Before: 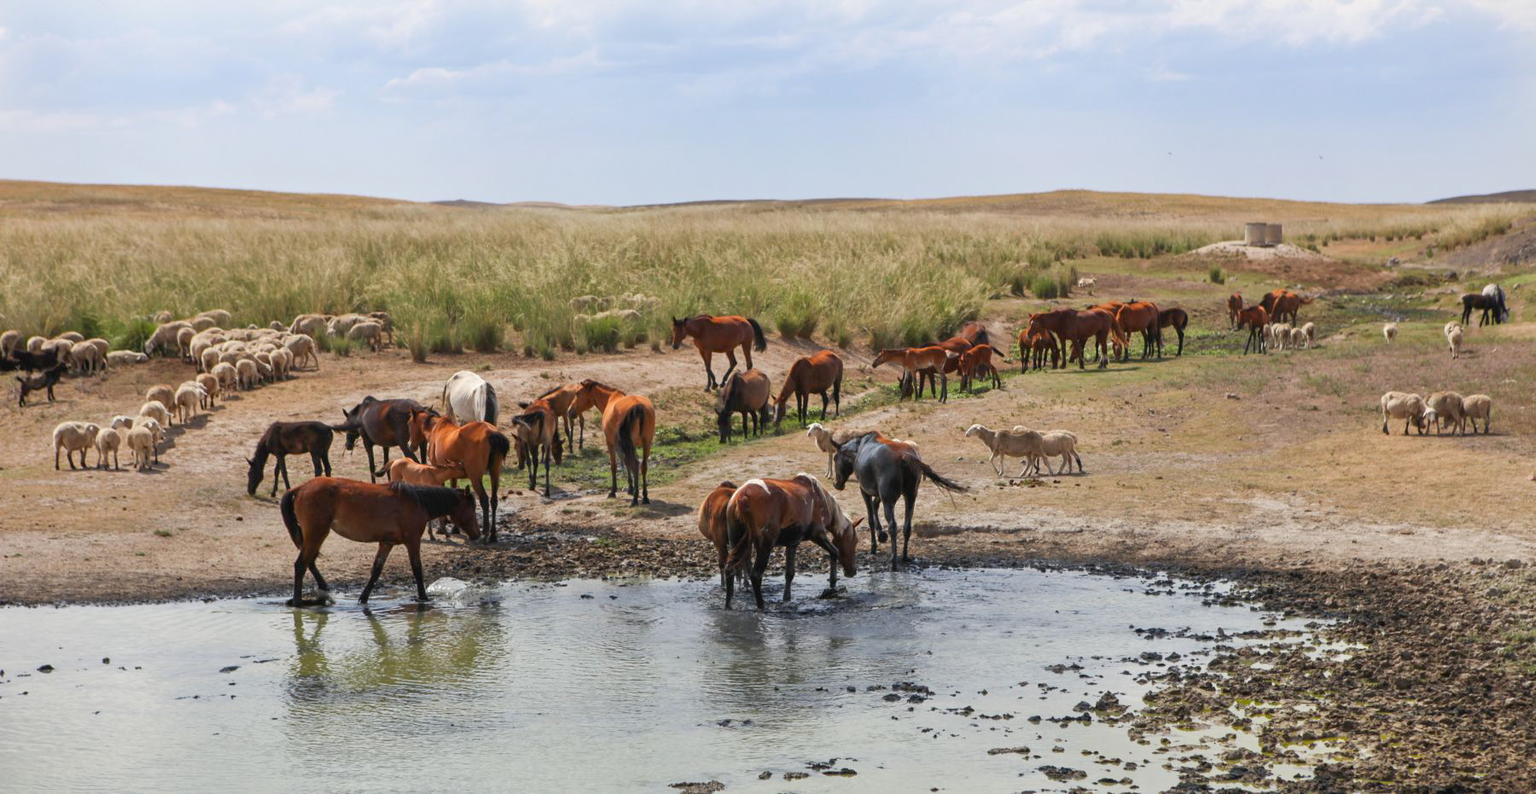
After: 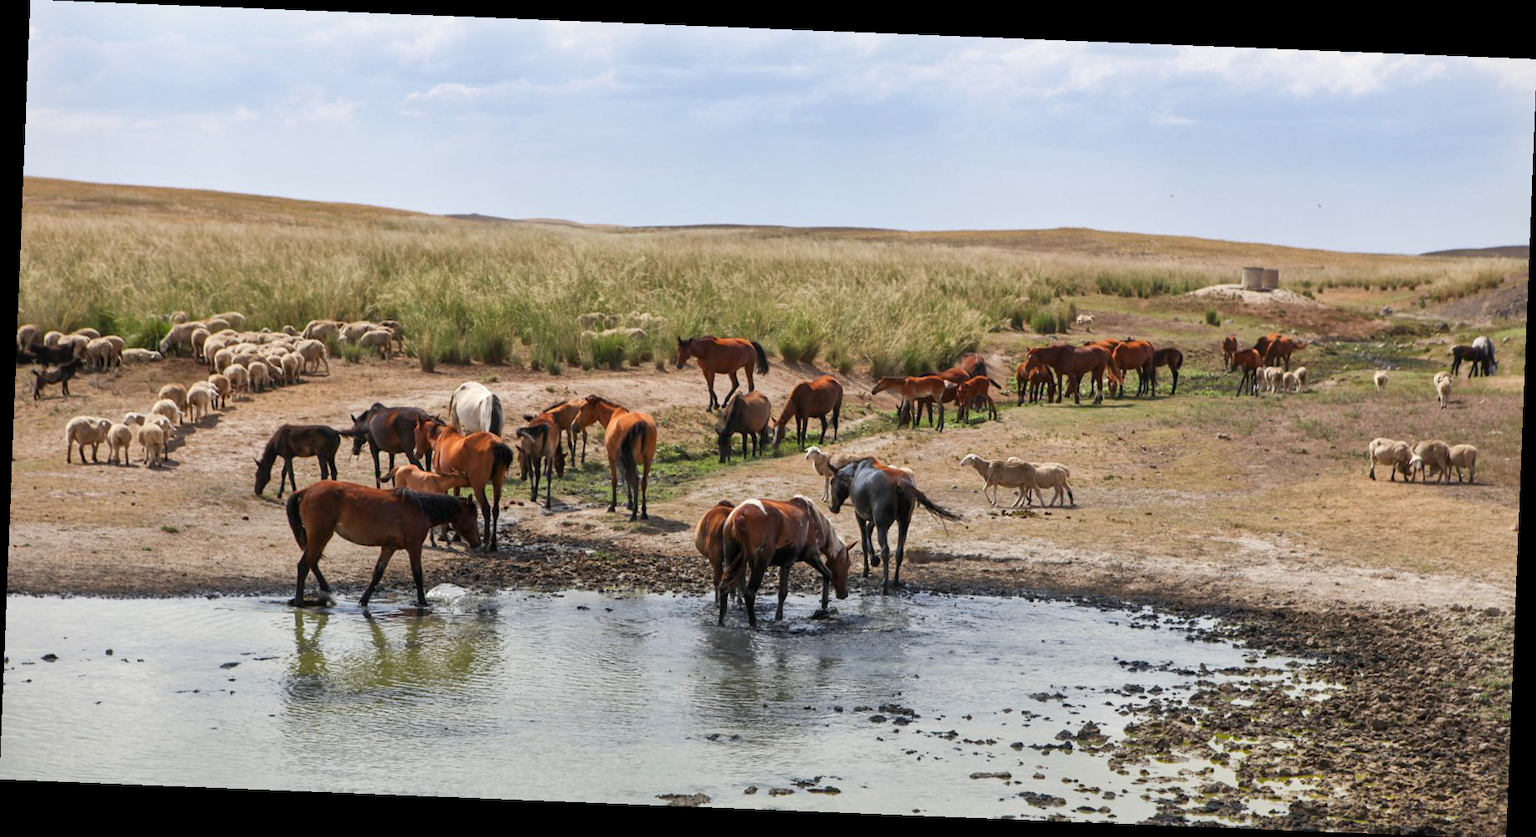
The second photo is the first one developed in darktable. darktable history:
local contrast: mode bilateral grid, contrast 20, coarseness 50, detail 132%, midtone range 0.2
rotate and perspective: rotation 2.27°, automatic cropping off
